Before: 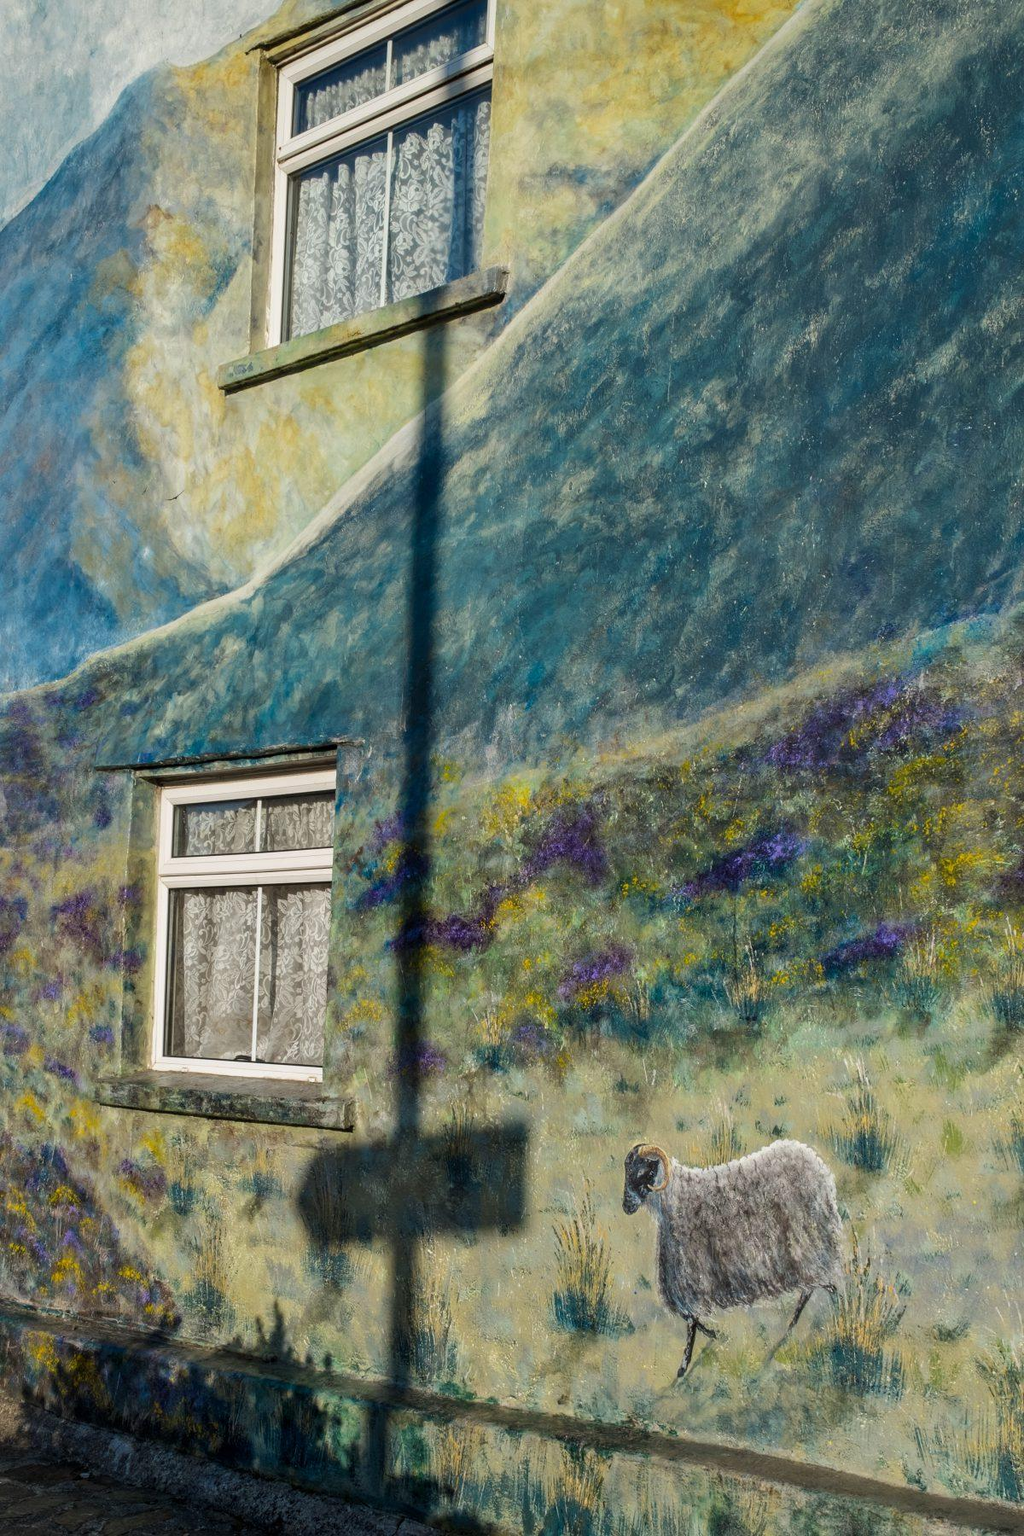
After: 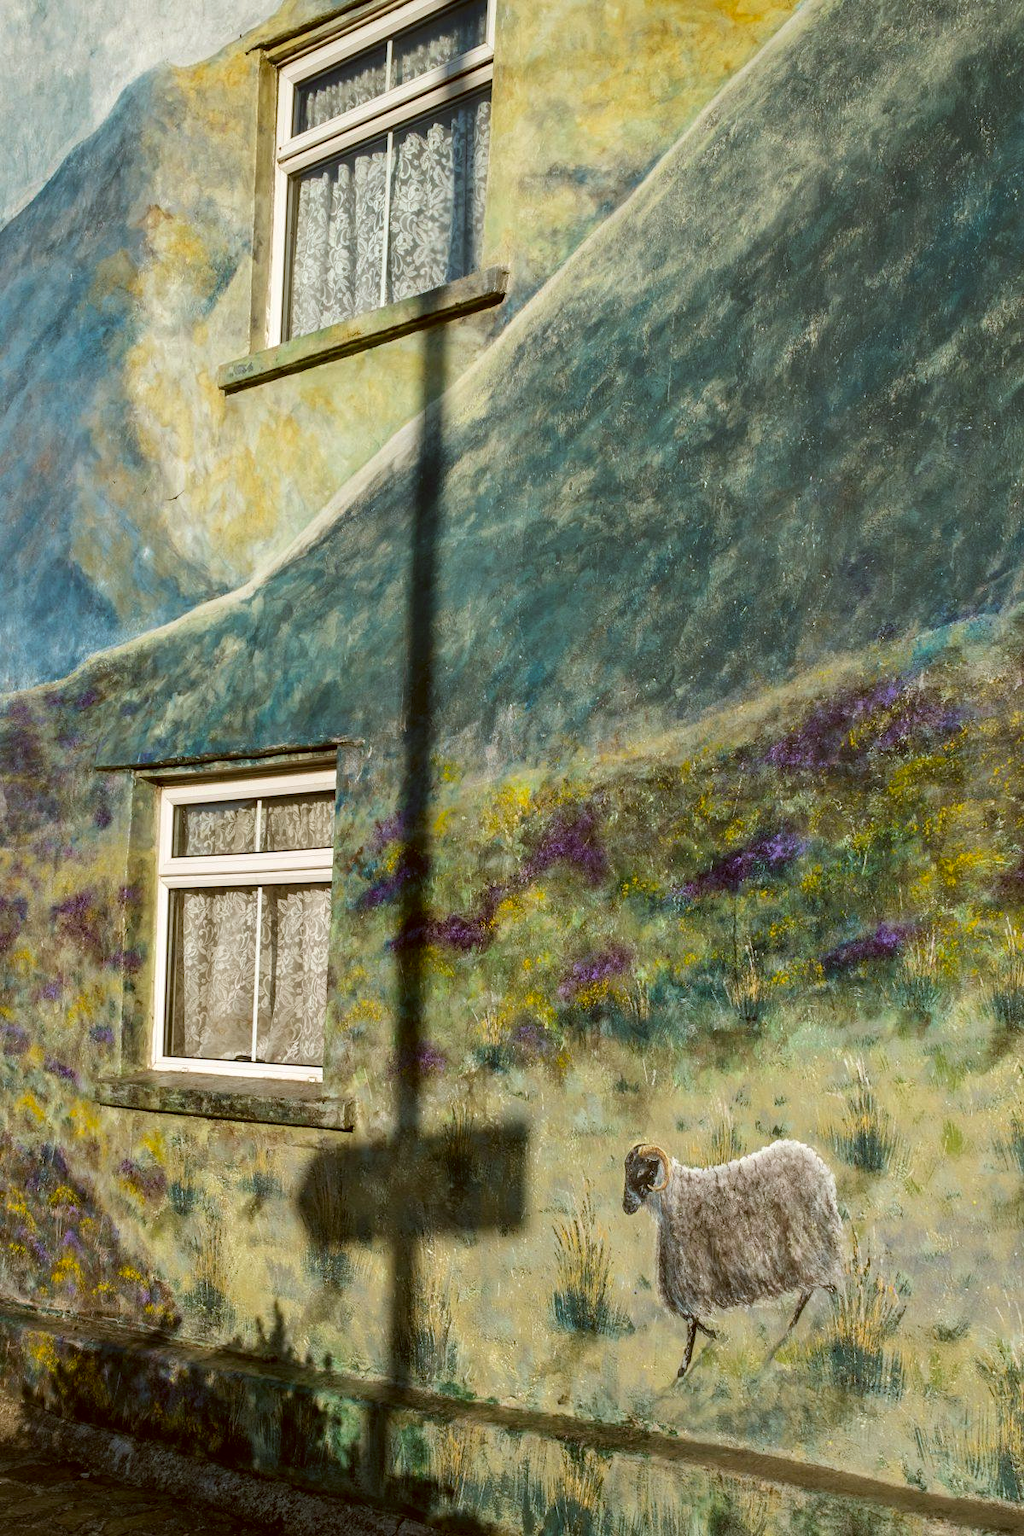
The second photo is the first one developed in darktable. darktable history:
color correction: highlights a* -0.482, highlights b* 0.161, shadows a* 4.66, shadows b* 20.72
levels: mode automatic, black 0.023%, white 99.97%, levels [0.062, 0.494, 0.925]
